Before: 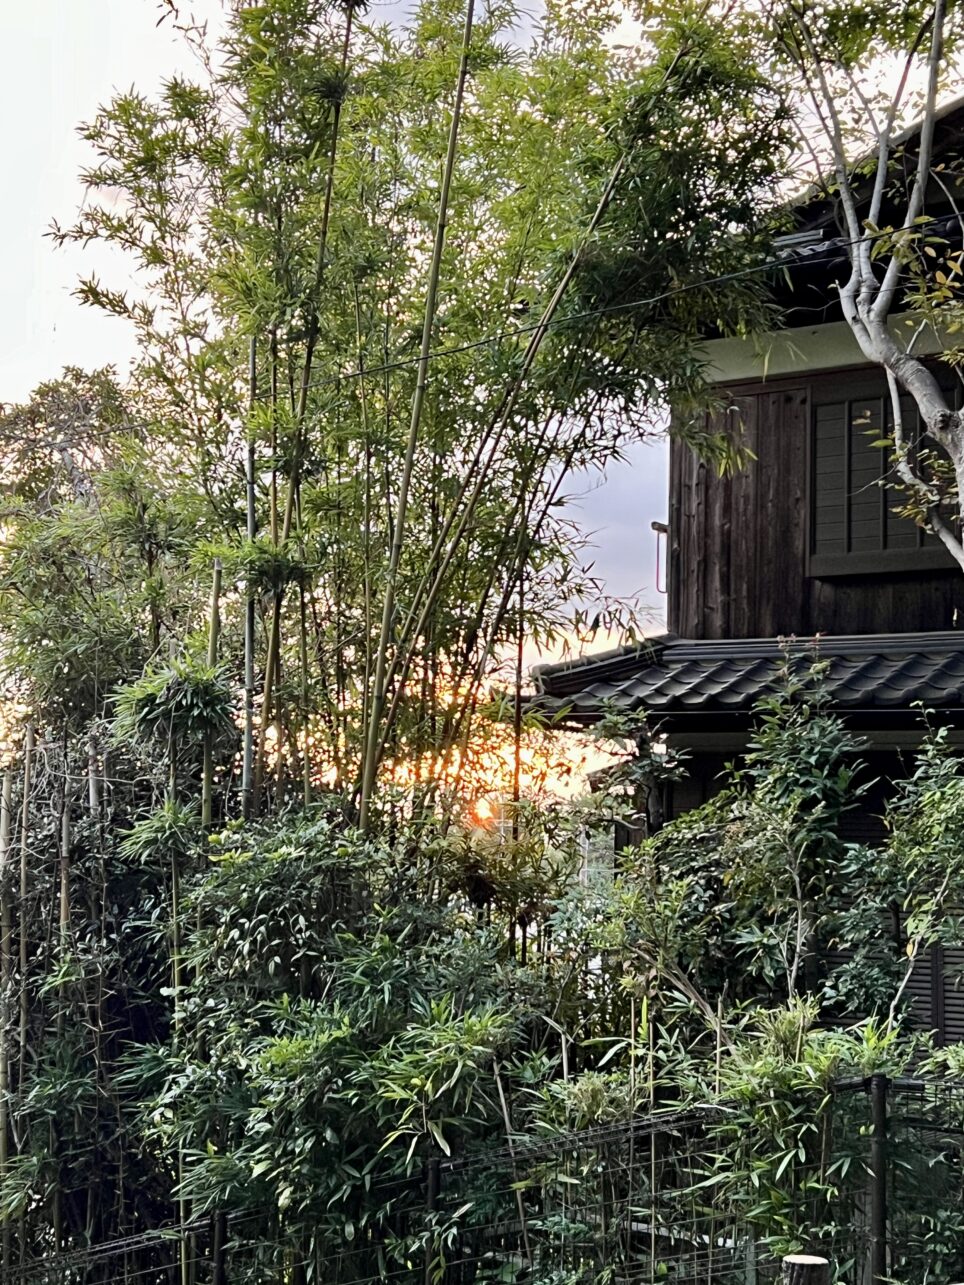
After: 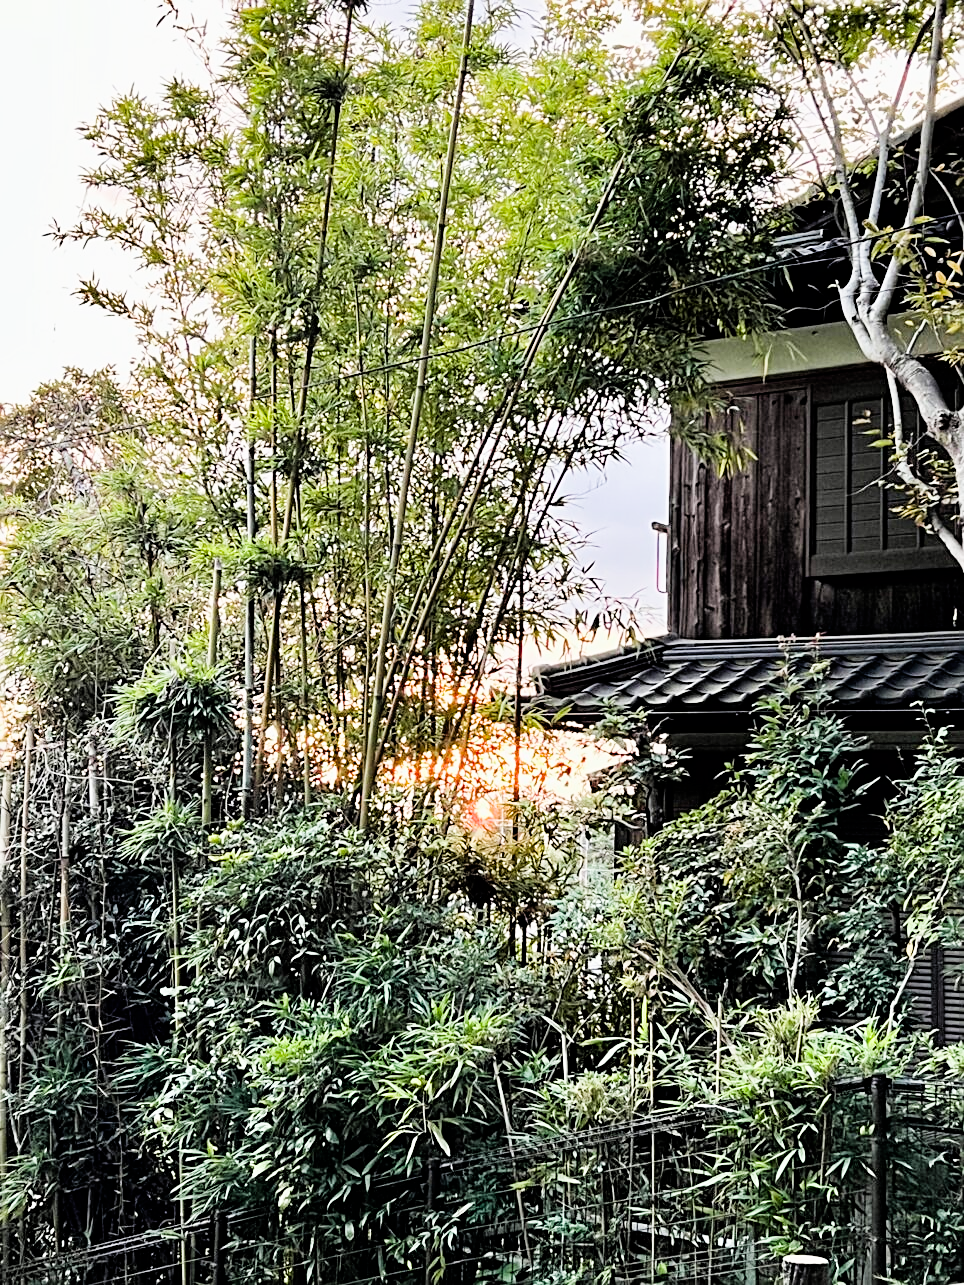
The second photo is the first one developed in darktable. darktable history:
filmic rgb: black relative exposure -5 EV, hardness 2.88, contrast 1.2, highlights saturation mix -30%
sharpen: on, module defaults
exposure: black level correction 0, exposure 1.1 EV, compensate exposure bias true, compensate highlight preservation false
